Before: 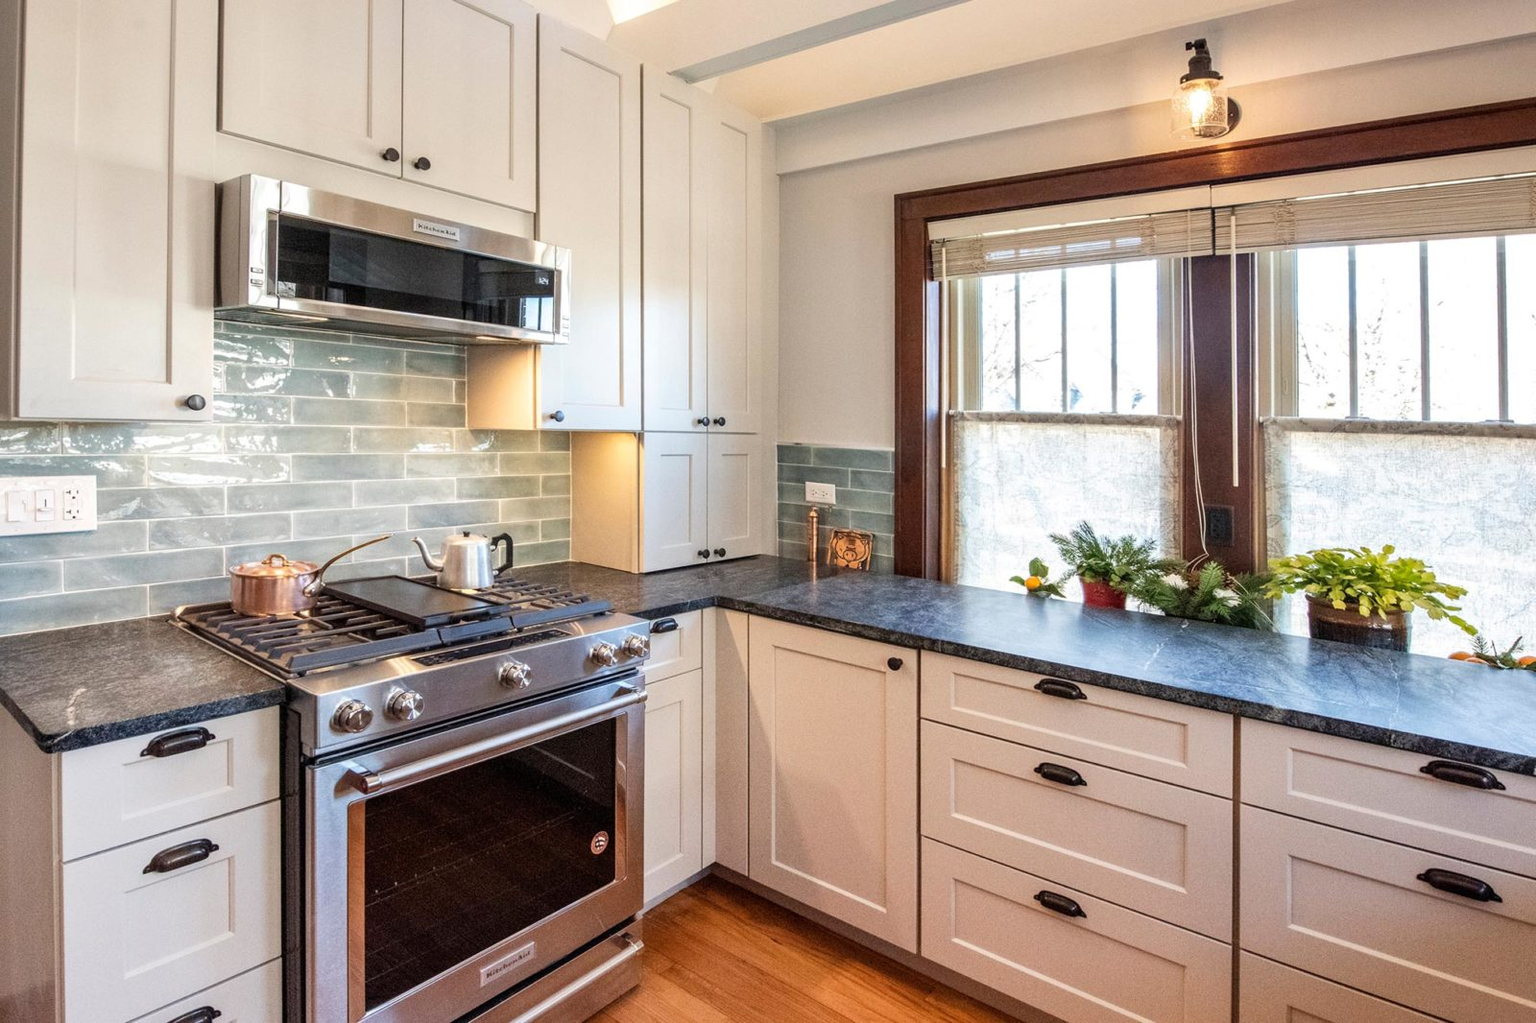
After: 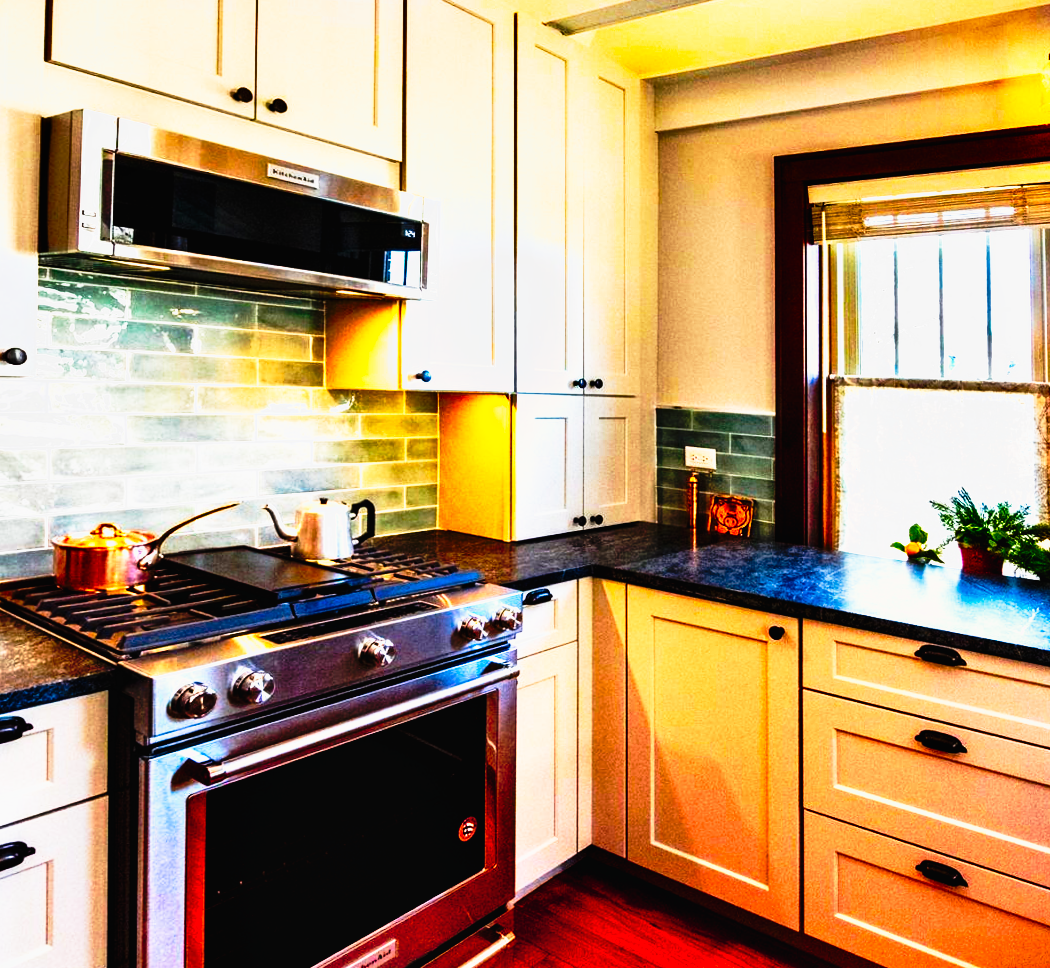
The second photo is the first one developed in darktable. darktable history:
crop and rotate: left 13.342%, right 19.991%
rotate and perspective: rotation -0.013°, lens shift (vertical) -0.027, lens shift (horizontal) 0.178, crop left 0.016, crop right 0.989, crop top 0.082, crop bottom 0.918
exposure: black level correction -0.023, exposure -0.039 EV, compensate highlight preservation false
contrast brightness saturation: contrast -0.15, brightness 0.05, saturation -0.12
shadows and highlights: low approximation 0.01, soften with gaussian
color balance rgb: linear chroma grading › global chroma 15%, perceptual saturation grading › global saturation 30%
tone curve: curves: ch0 [(0, 0) (0.003, 0.005) (0.011, 0.005) (0.025, 0.006) (0.044, 0.008) (0.069, 0.01) (0.1, 0.012) (0.136, 0.015) (0.177, 0.019) (0.224, 0.017) (0.277, 0.015) (0.335, 0.018) (0.399, 0.043) (0.468, 0.118) (0.543, 0.349) (0.623, 0.591) (0.709, 0.88) (0.801, 0.983) (0.898, 0.973) (1, 1)], preserve colors none
